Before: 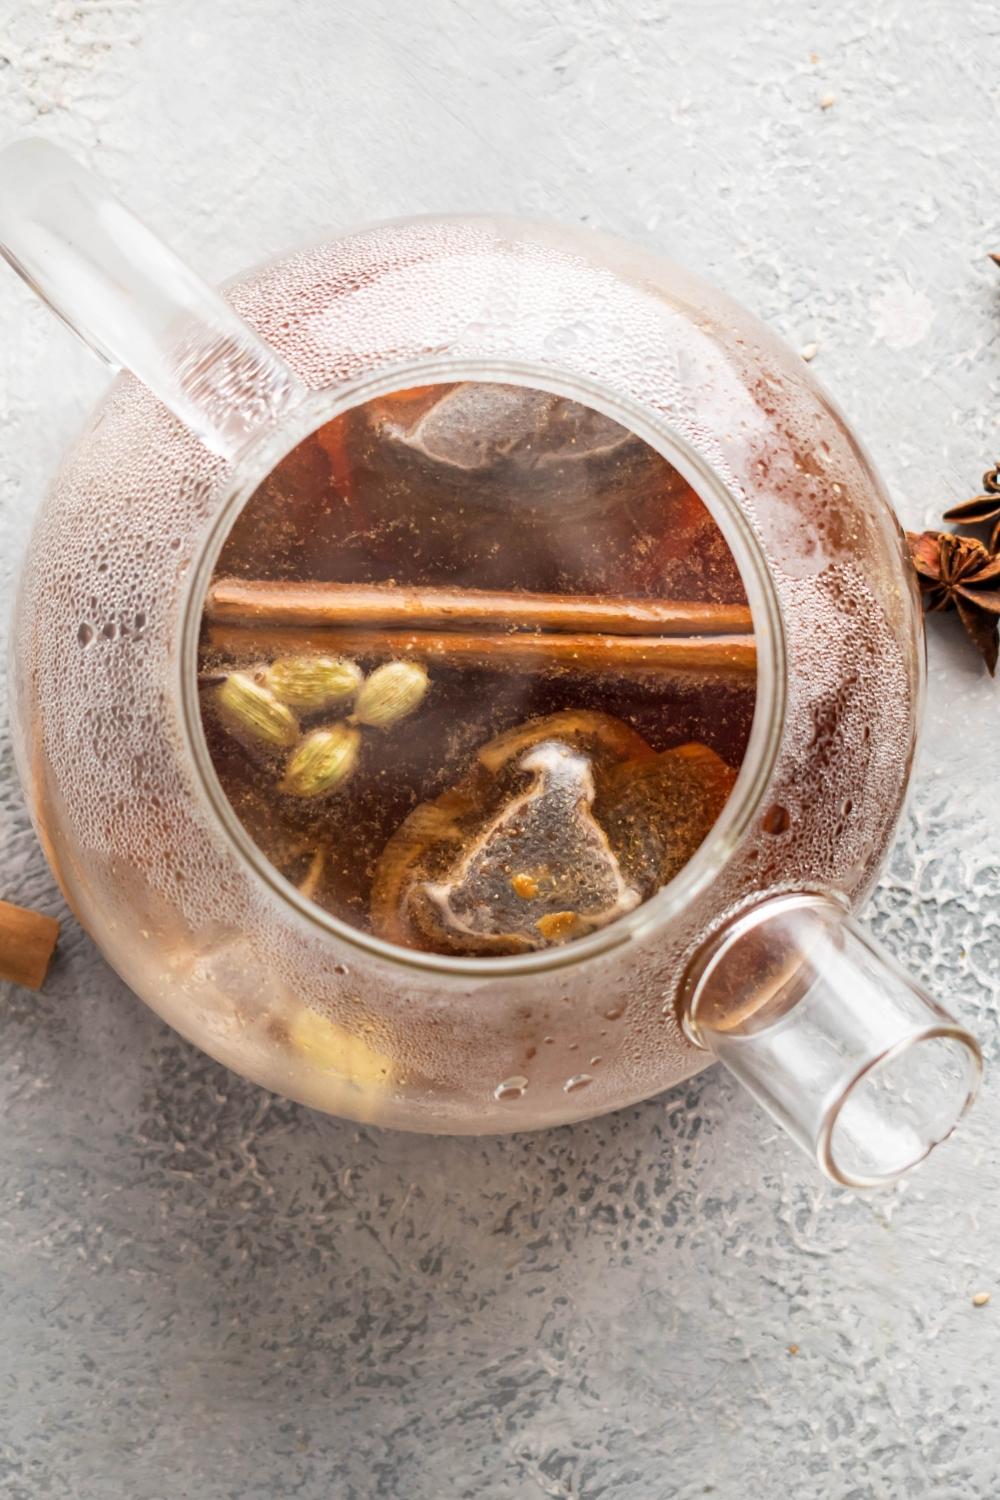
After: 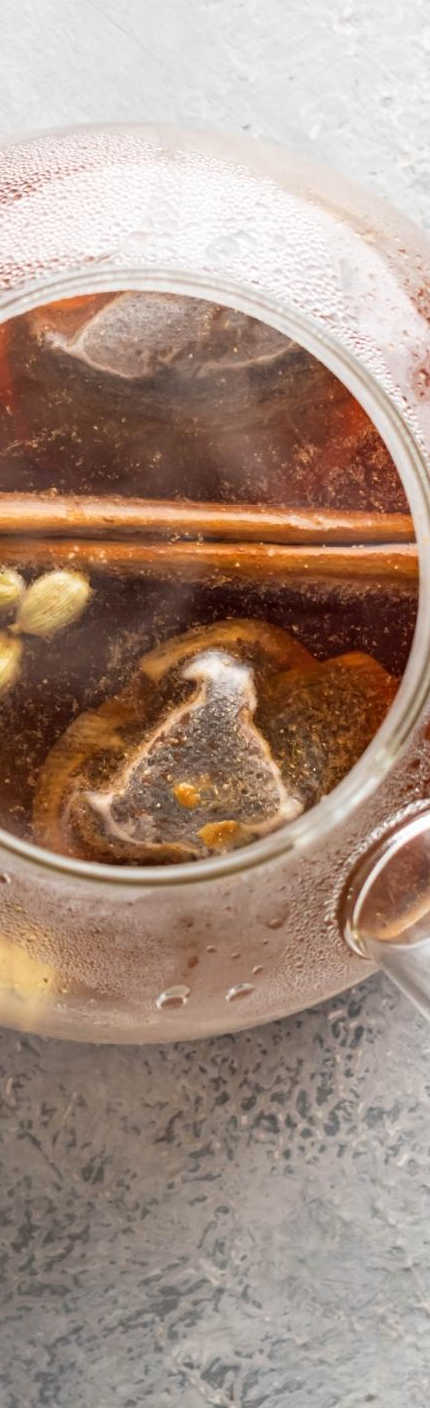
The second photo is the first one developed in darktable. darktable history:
crop: left 33.885%, top 6.072%, right 23.093%
